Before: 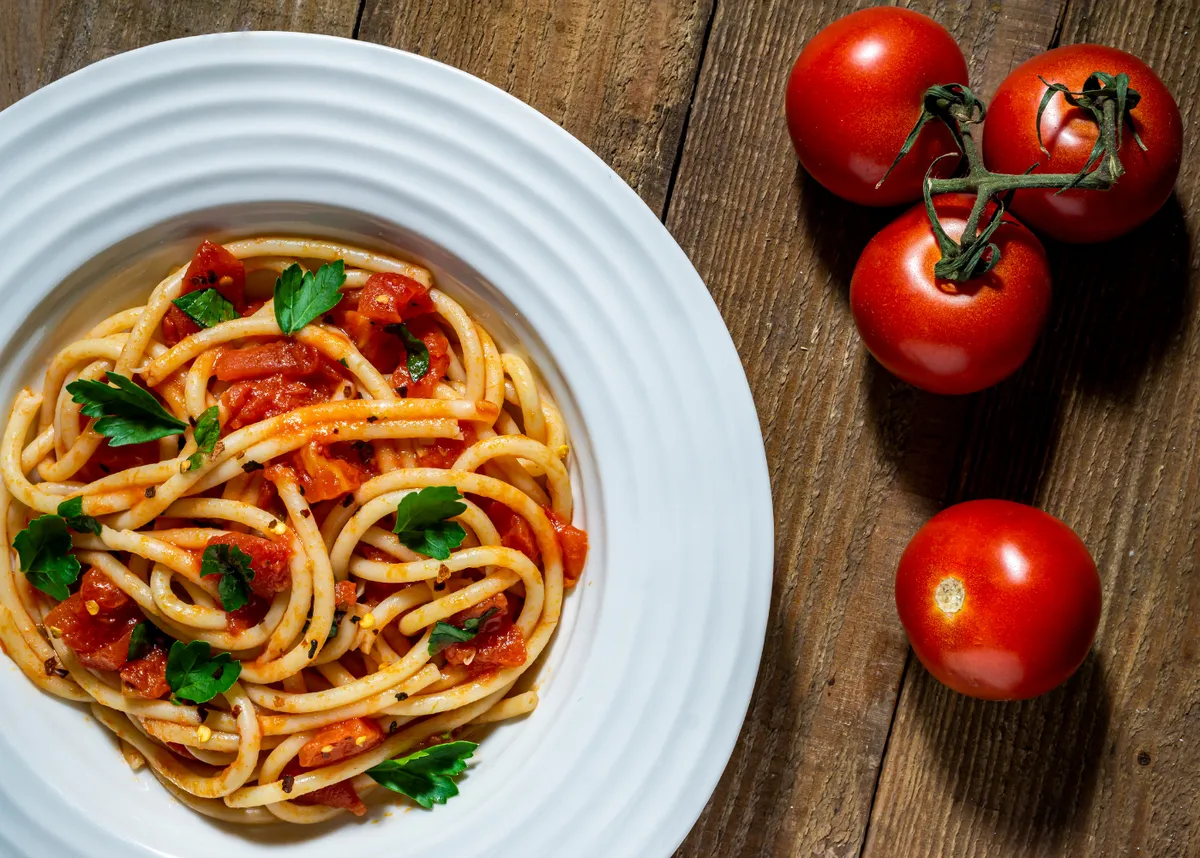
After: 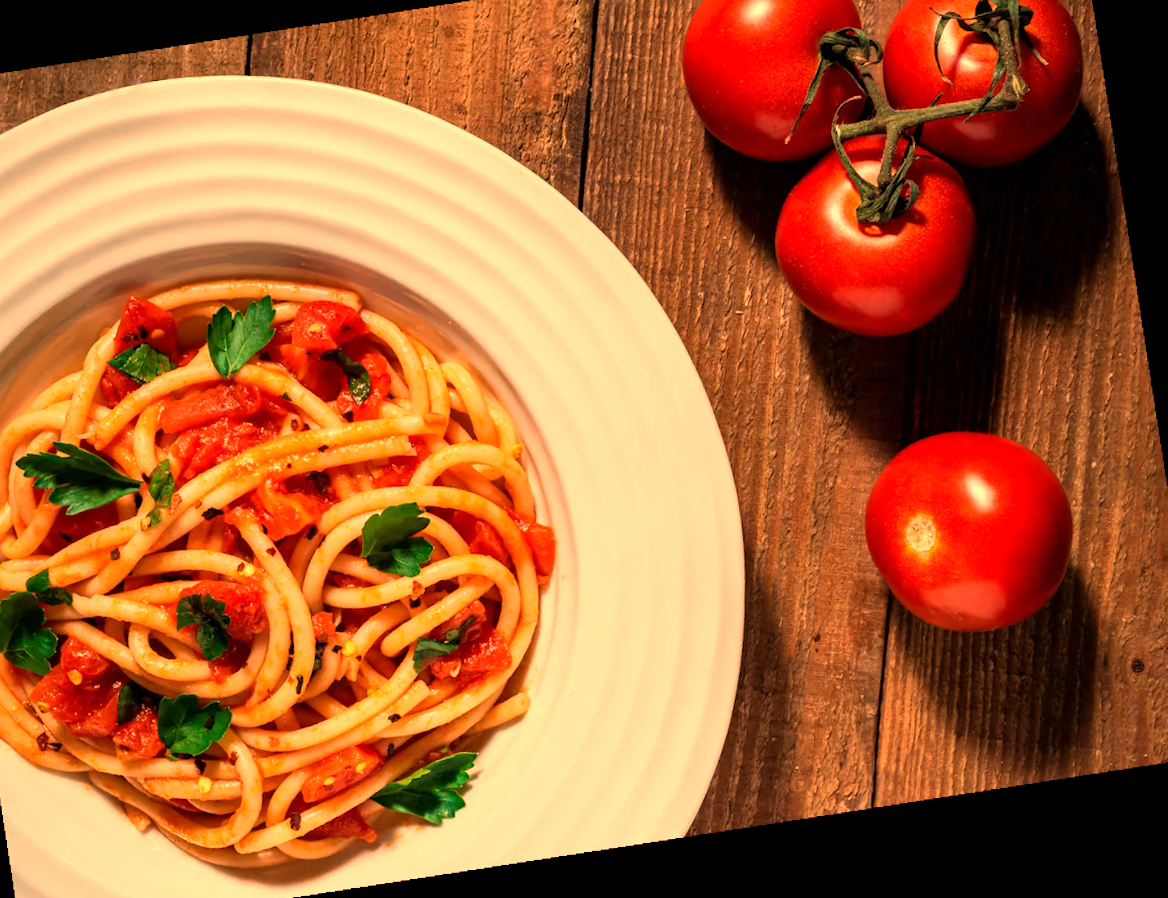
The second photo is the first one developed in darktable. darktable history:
crop and rotate: angle 1.96°, left 5.673%, top 5.673%
white balance: red 1.467, blue 0.684
rotate and perspective: rotation -6.83°, automatic cropping off
